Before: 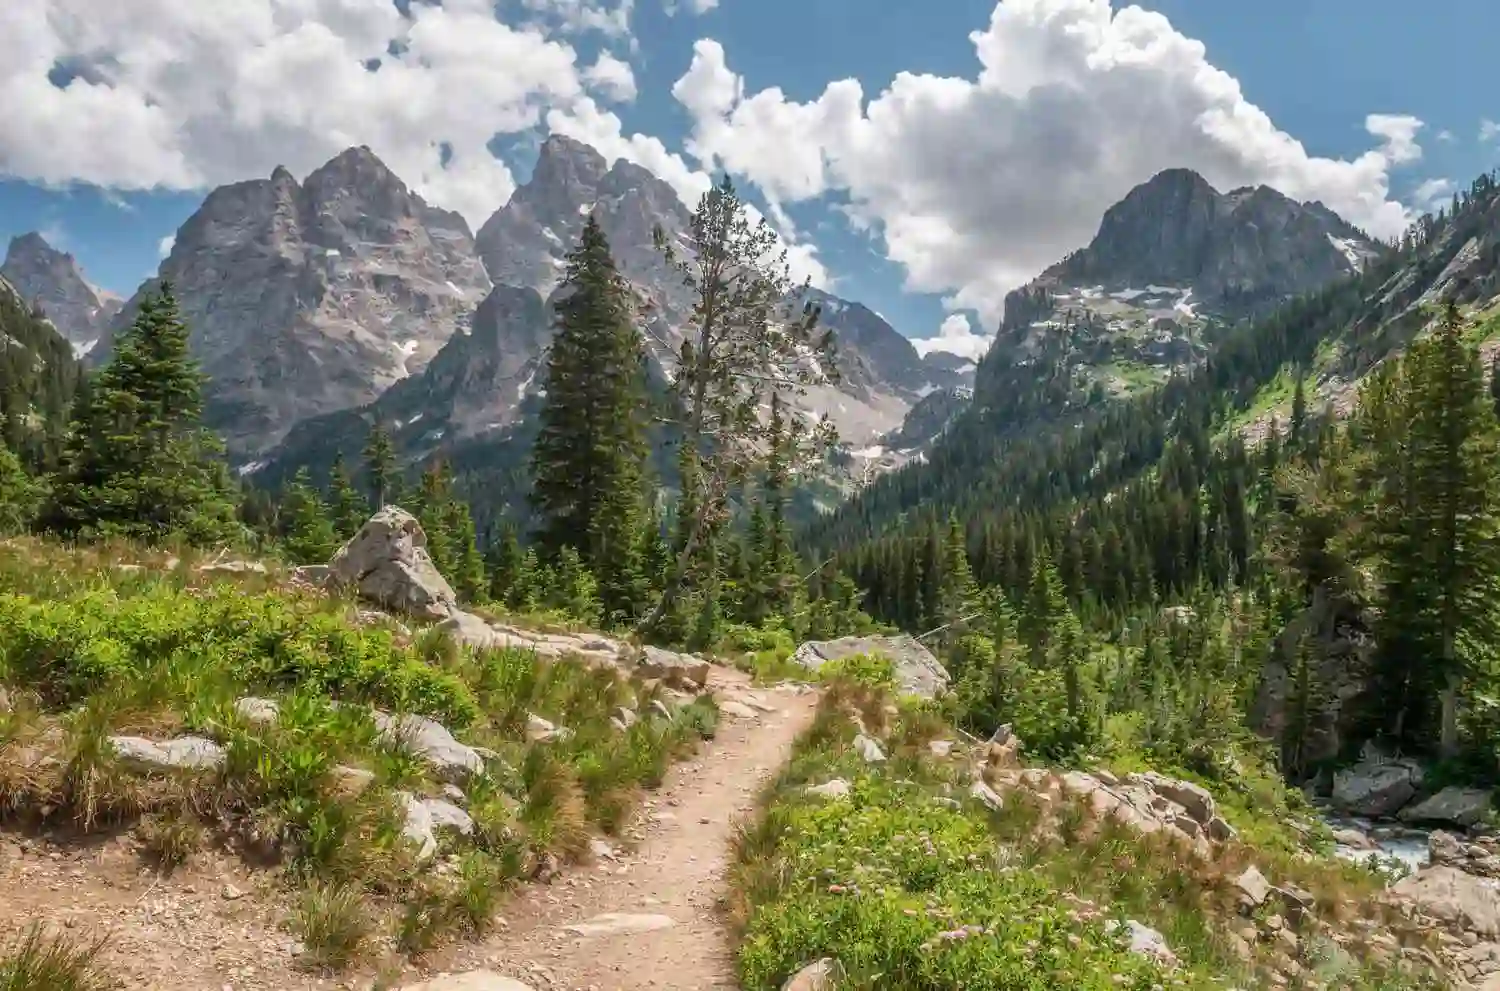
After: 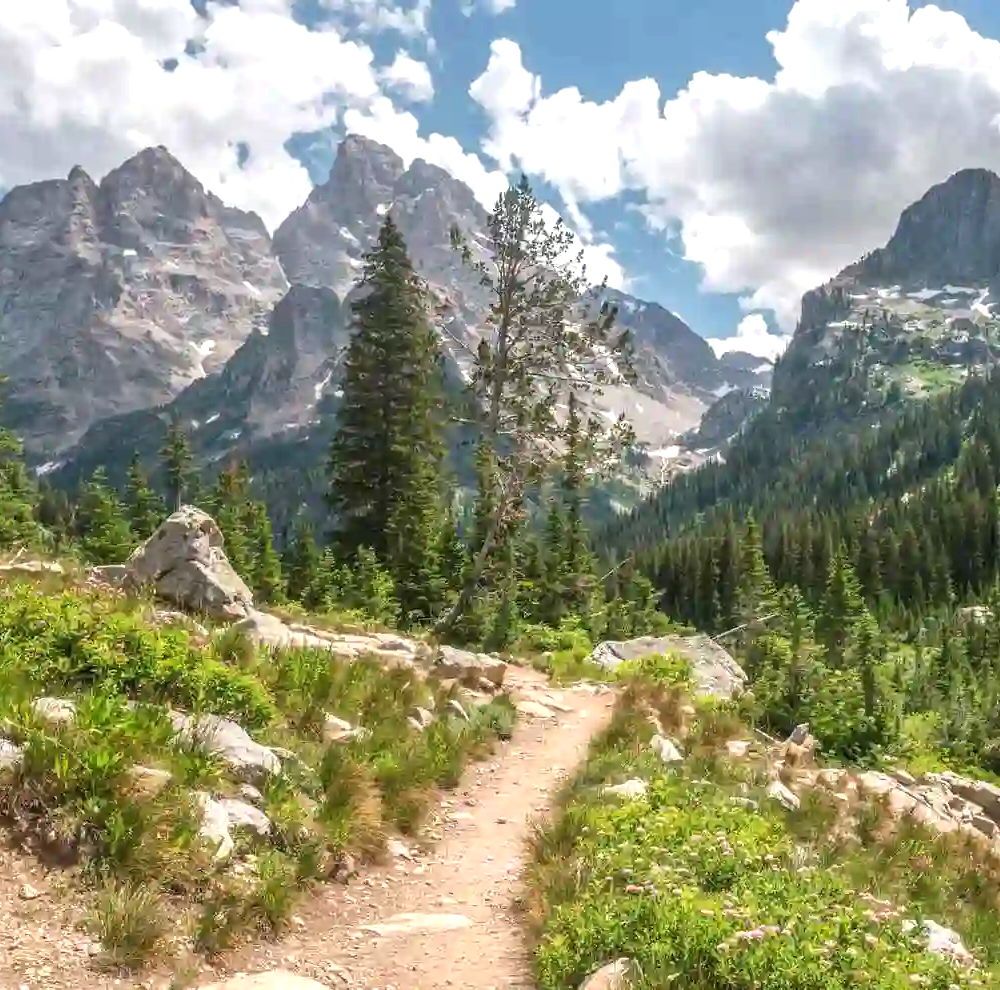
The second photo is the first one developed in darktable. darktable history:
exposure: black level correction 0, exposure 0.5 EV, compensate exposure bias true, compensate highlight preservation false
crop and rotate: left 13.537%, right 19.796%
